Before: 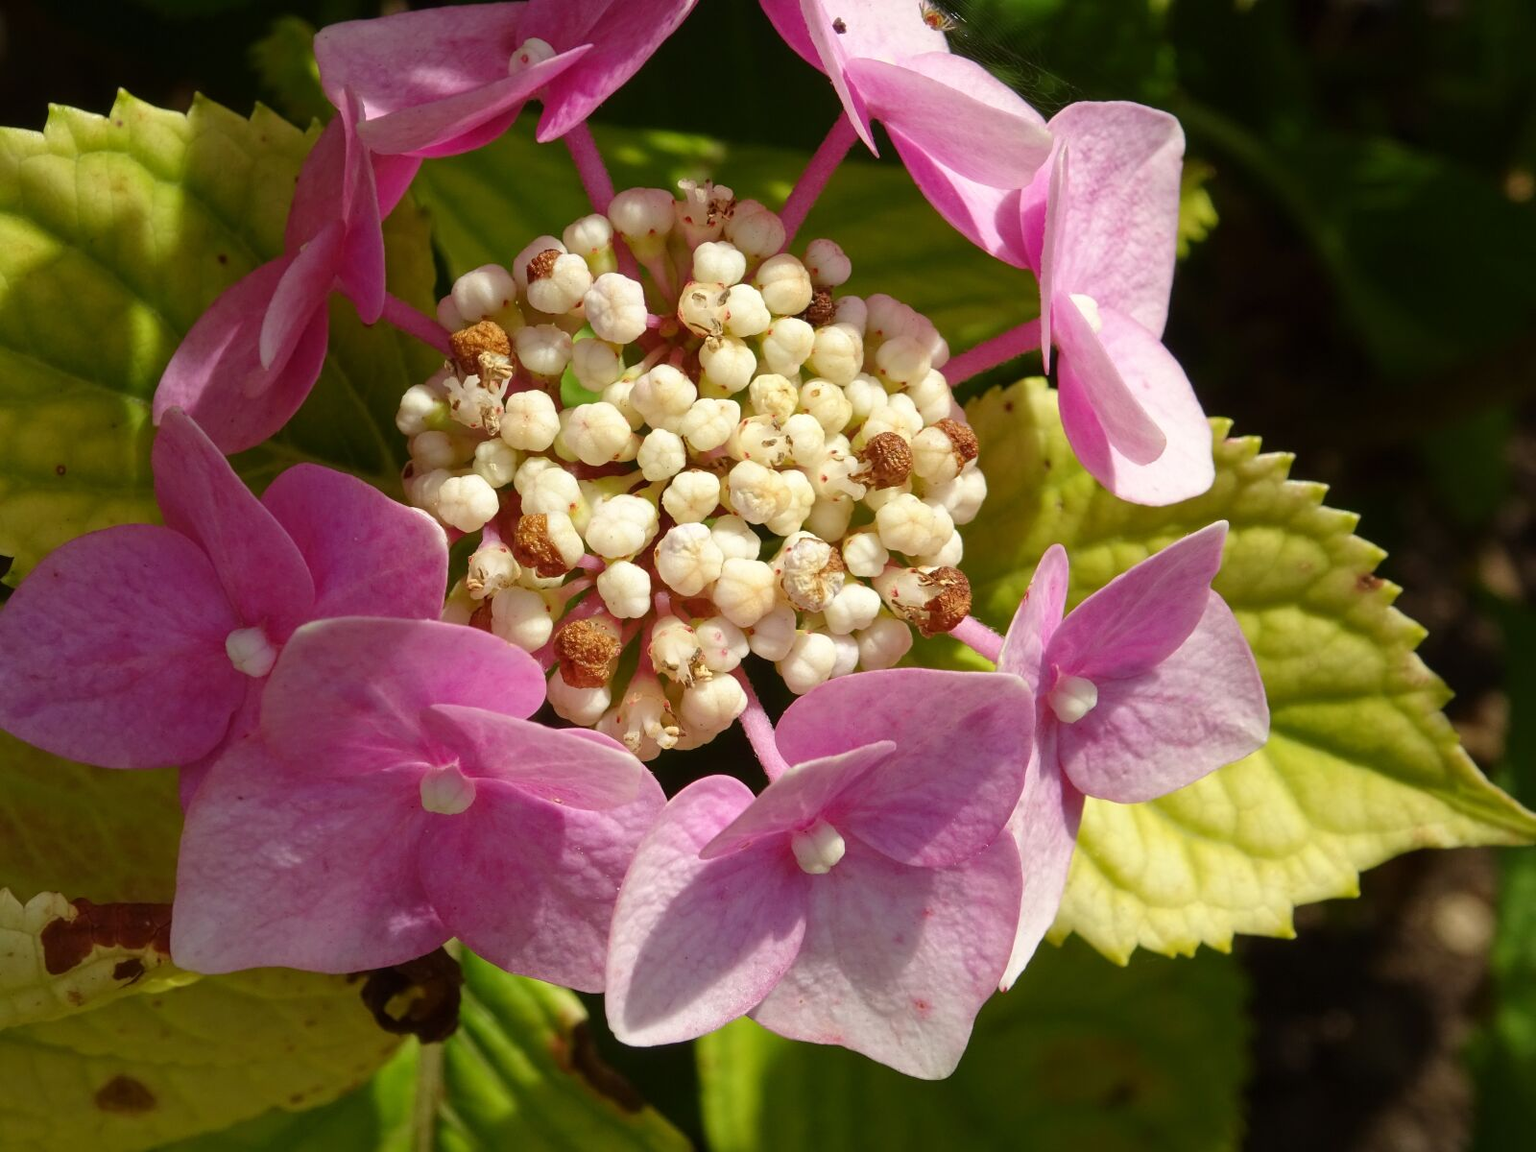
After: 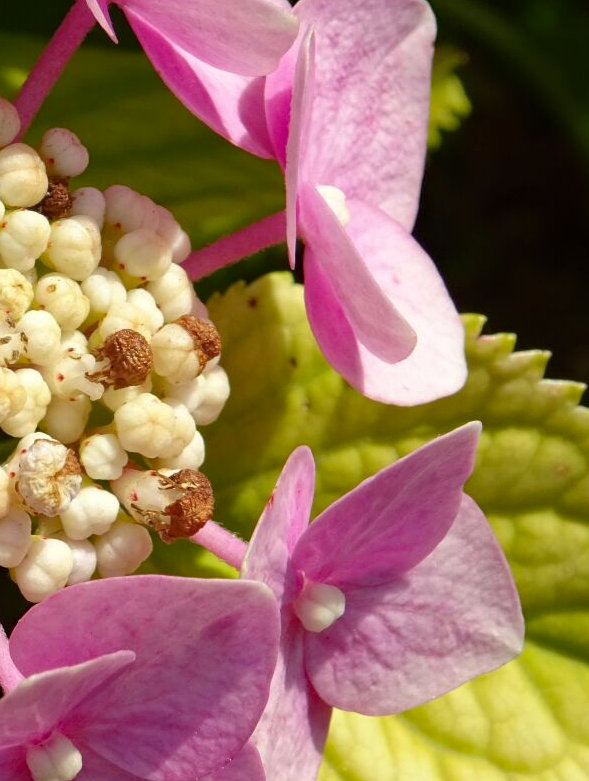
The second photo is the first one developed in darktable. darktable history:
crop and rotate: left 49.883%, top 10.133%, right 13.273%, bottom 24.777%
haze removal: compatibility mode true, adaptive false
